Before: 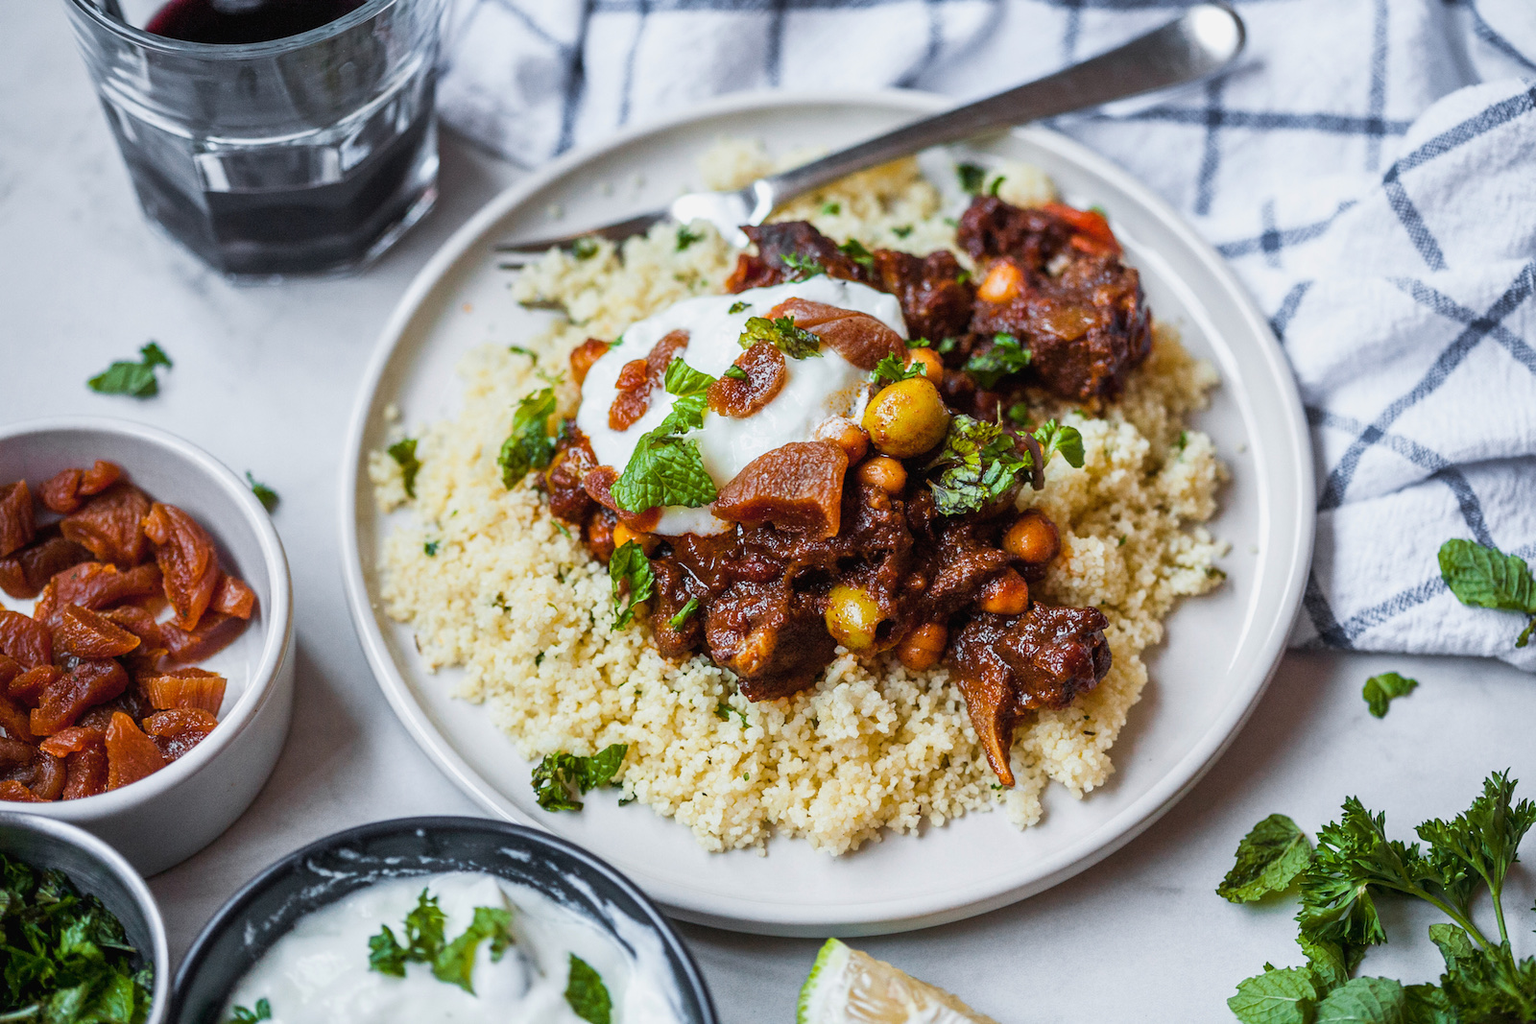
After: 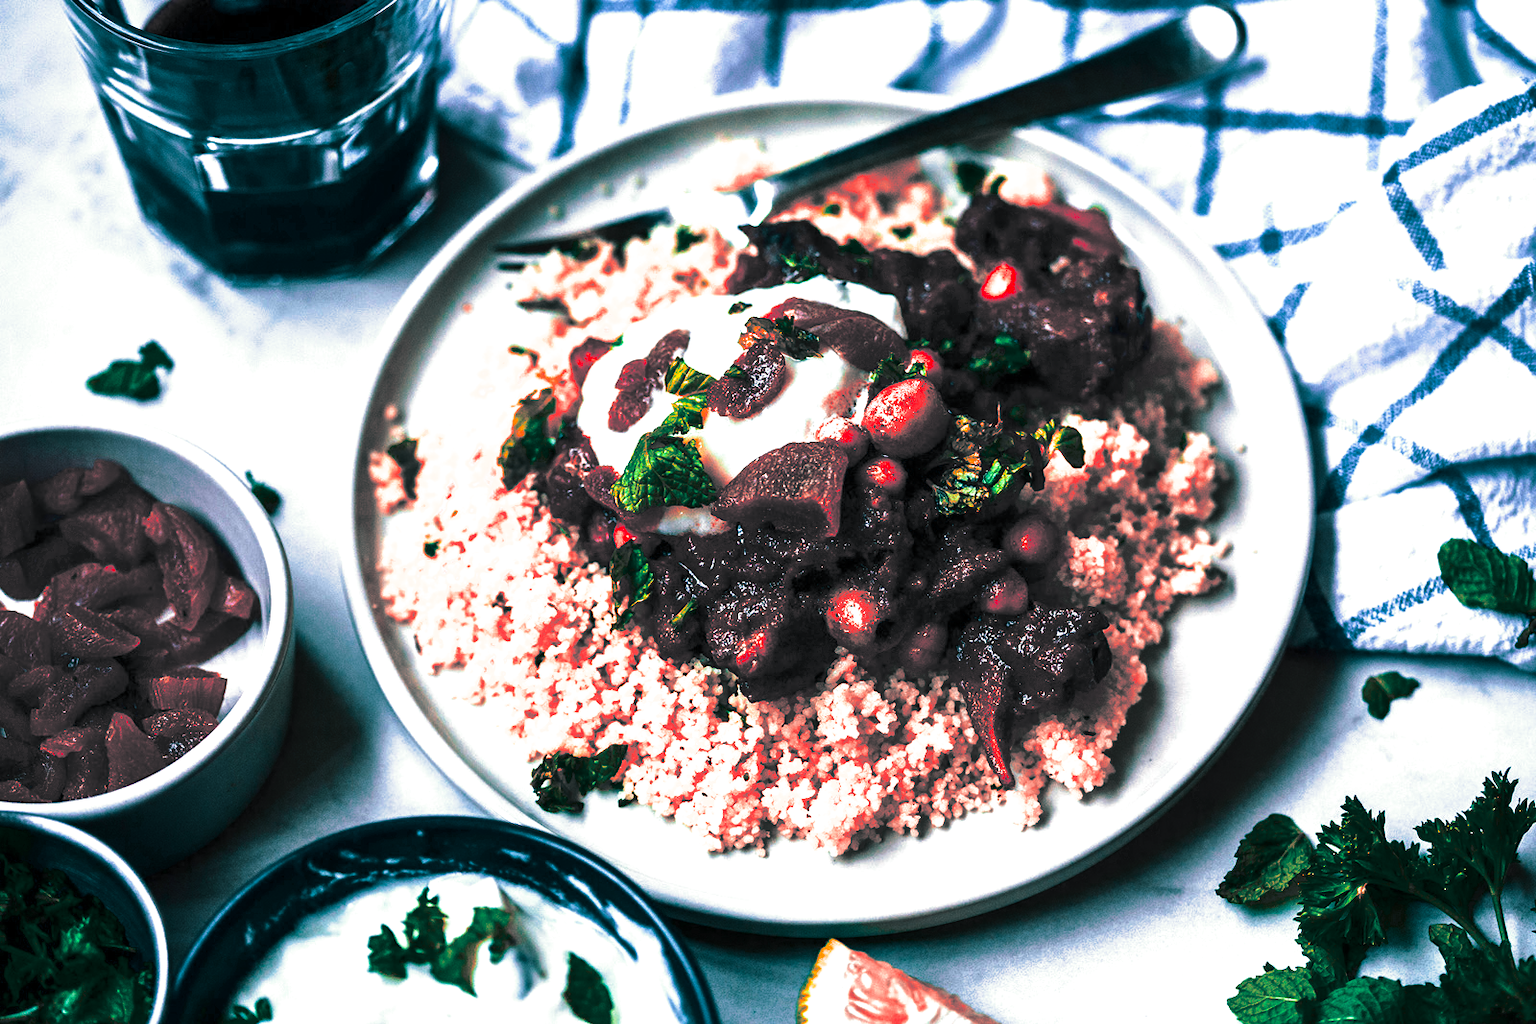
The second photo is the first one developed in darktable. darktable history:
tone equalizer: on, module defaults
color zones: curves: ch2 [(0, 0.5) (0.084, 0.497) (0.323, 0.335) (0.4, 0.497) (1, 0.5)], process mode strong
contrast brightness saturation: brightness -1, saturation 1
exposure: black level correction 0, exposure 0.7 EV, compensate exposure bias true, compensate highlight preservation false
velvia: on, module defaults
split-toning: shadows › hue 186.43°, highlights › hue 49.29°, compress 30.29%
